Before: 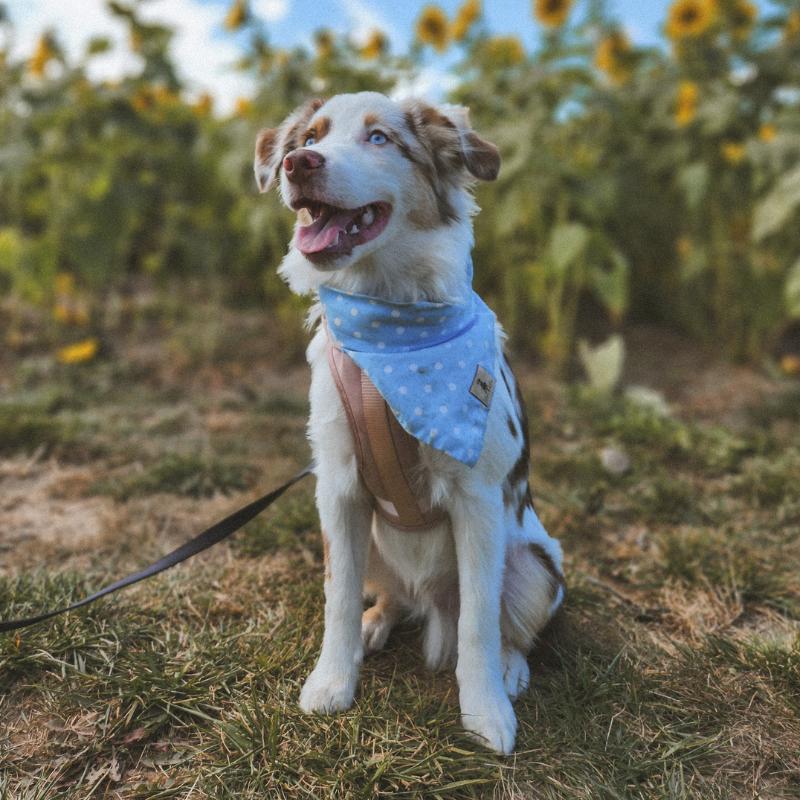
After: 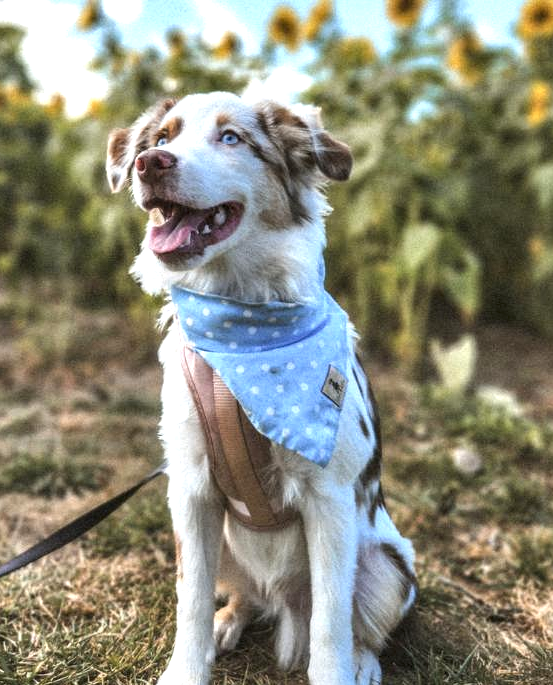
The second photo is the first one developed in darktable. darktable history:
crop: left 18.549%, right 12.279%, bottom 14.325%
contrast brightness saturation: saturation -0.061
exposure: black level correction 0, exposure 0.698 EV, compensate highlight preservation false
local contrast: detail 160%
